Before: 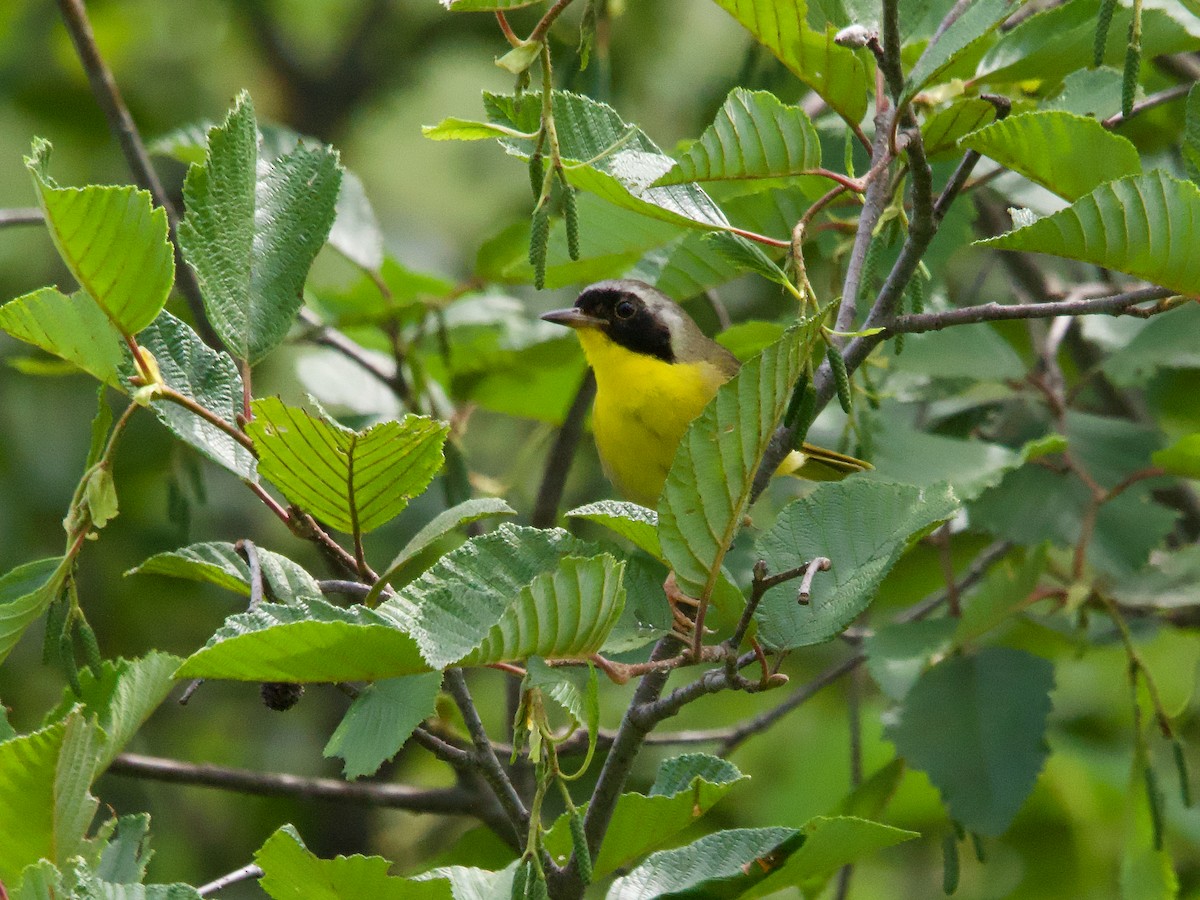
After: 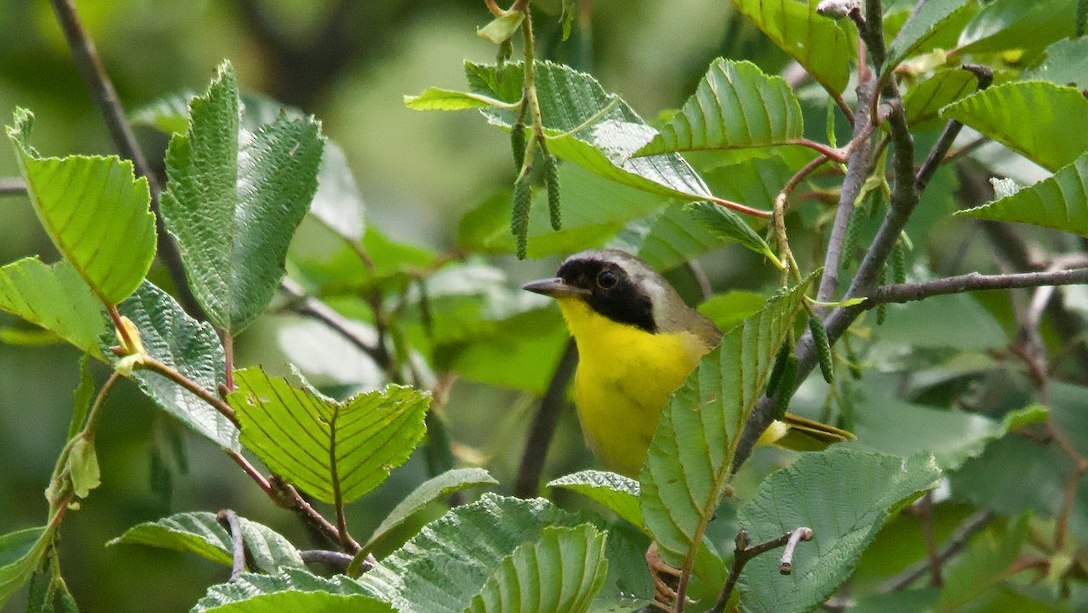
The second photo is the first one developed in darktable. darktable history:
shadows and highlights: shadows -1.53, highlights 40.66
crop: left 1.543%, top 3.368%, right 7.774%, bottom 28.477%
